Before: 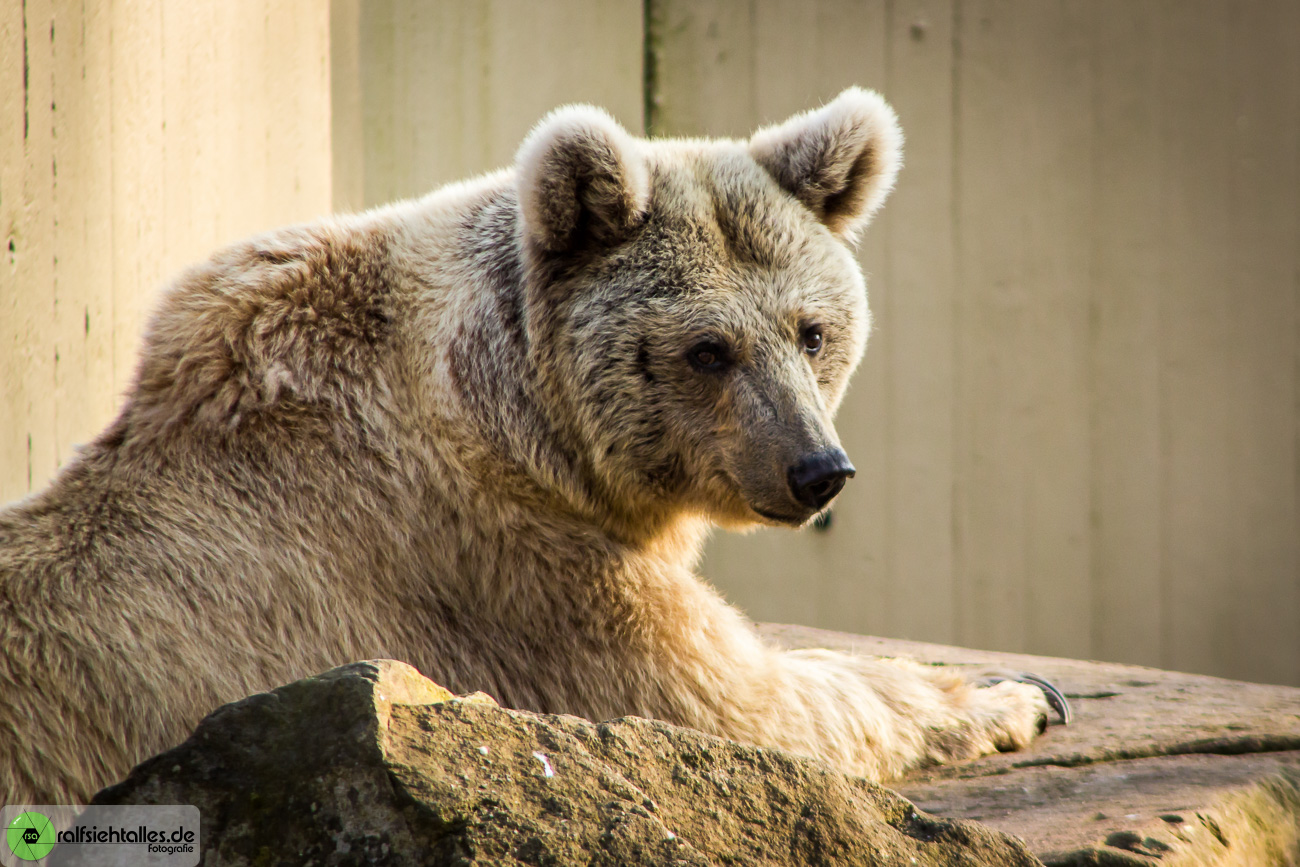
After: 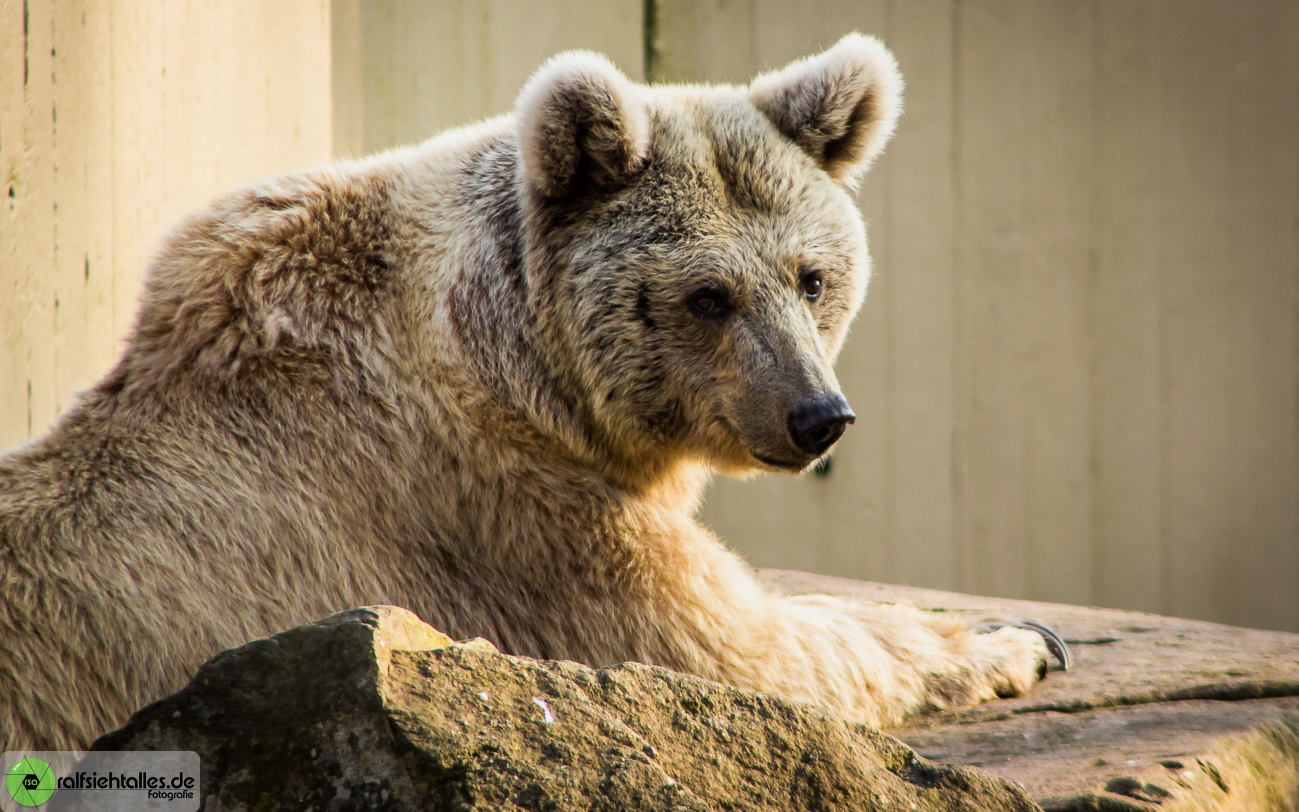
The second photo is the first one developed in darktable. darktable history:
crop and rotate: top 6.248%
filmic rgb: black relative exposure -16 EV, white relative exposure 2.94 EV, hardness 9.99
